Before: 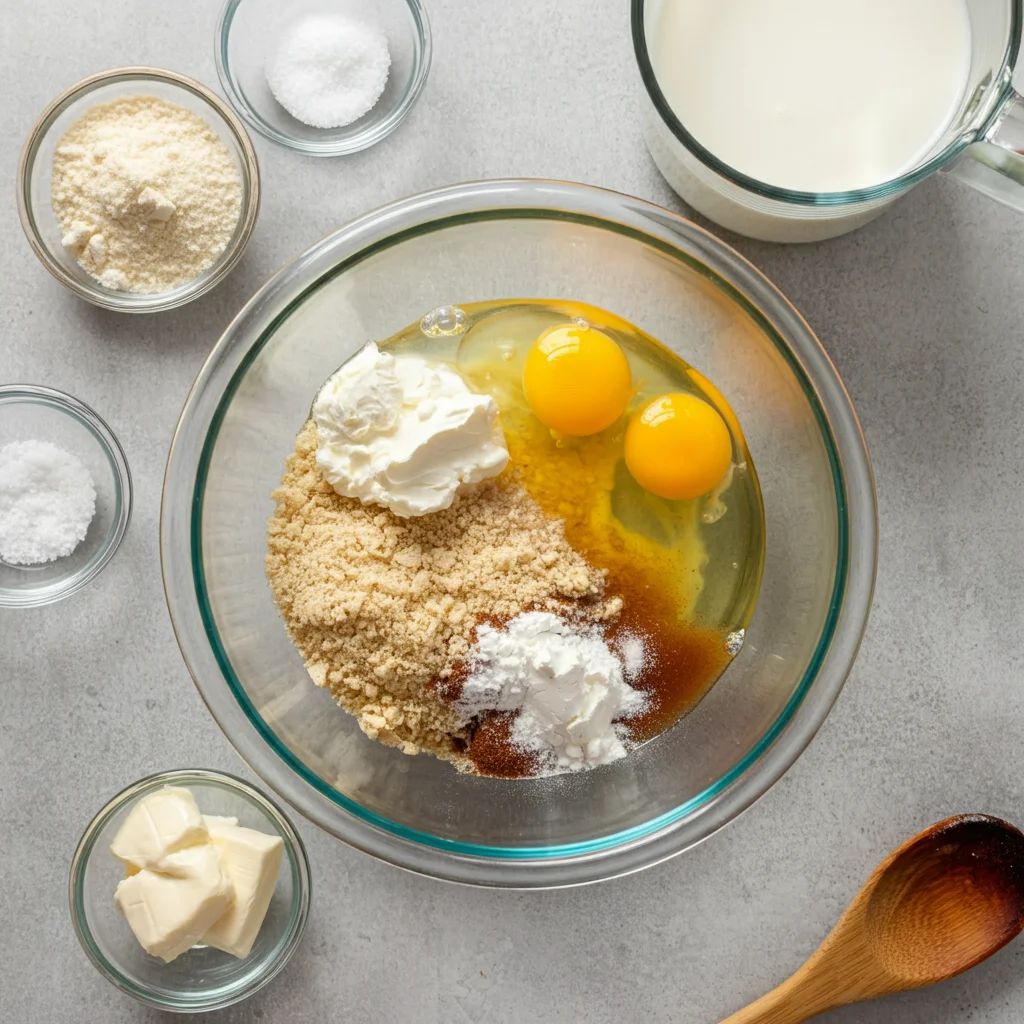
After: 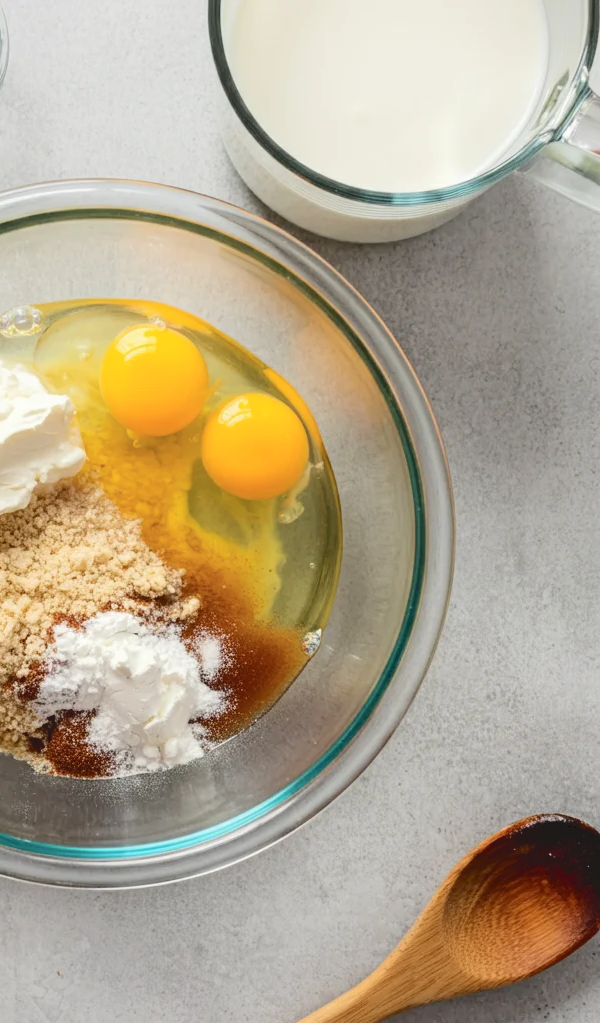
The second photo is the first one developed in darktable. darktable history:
crop: left 41.405%
tone curve: curves: ch0 [(0, 0) (0.003, 0.09) (0.011, 0.095) (0.025, 0.097) (0.044, 0.108) (0.069, 0.117) (0.1, 0.129) (0.136, 0.151) (0.177, 0.185) (0.224, 0.229) (0.277, 0.299) (0.335, 0.379) (0.399, 0.469) (0.468, 0.55) (0.543, 0.629) (0.623, 0.702) (0.709, 0.775) (0.801, 0.85) (0.898, 0.91) (1, 1)], color space Lab, independent channels, preserve colors none
